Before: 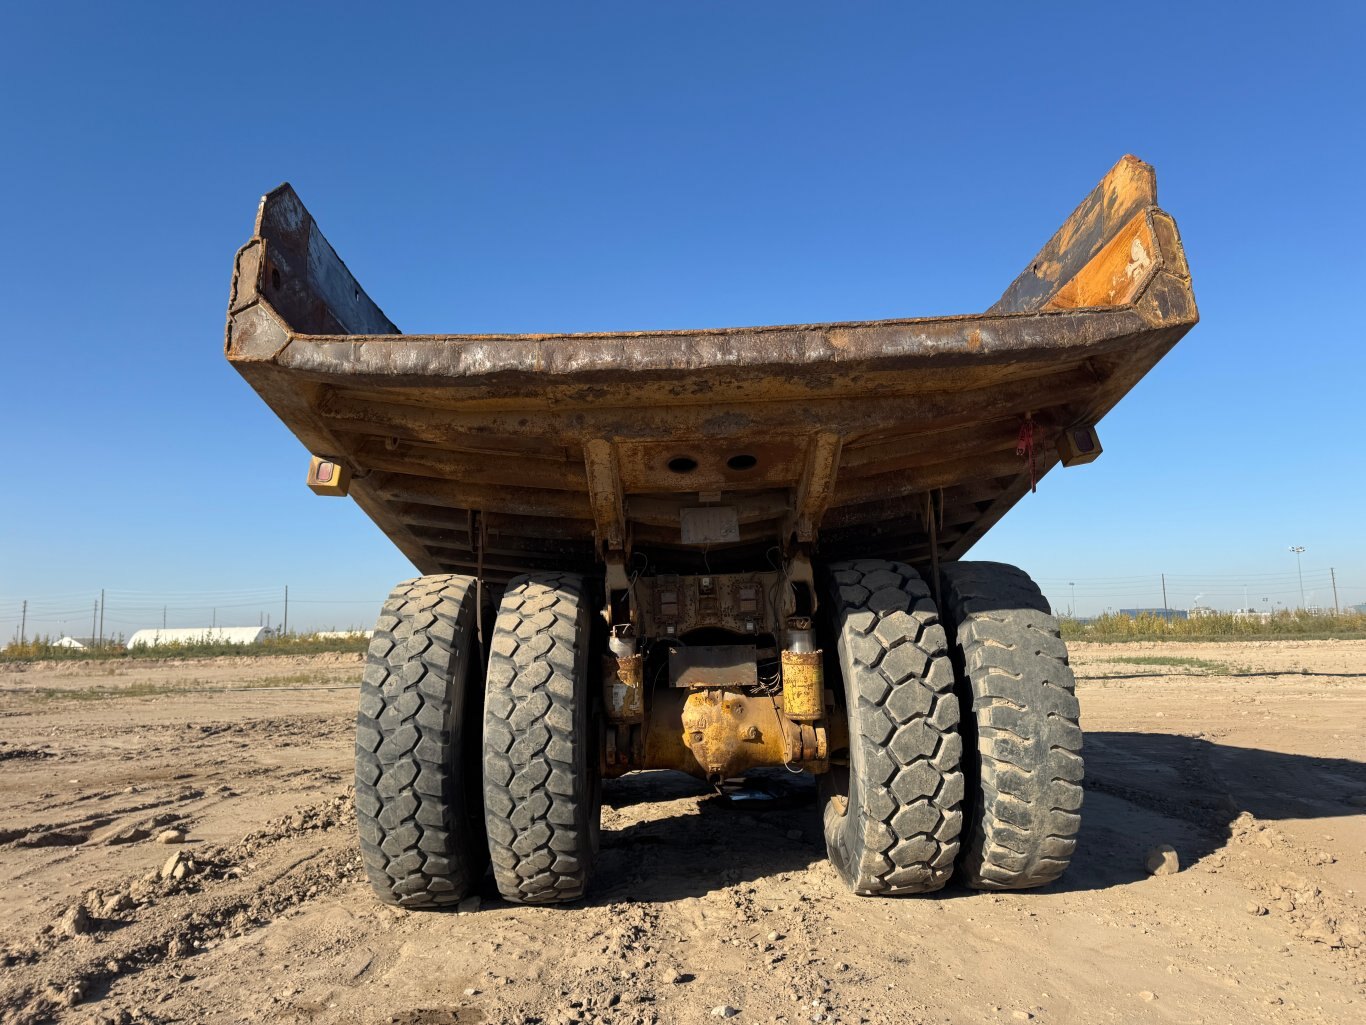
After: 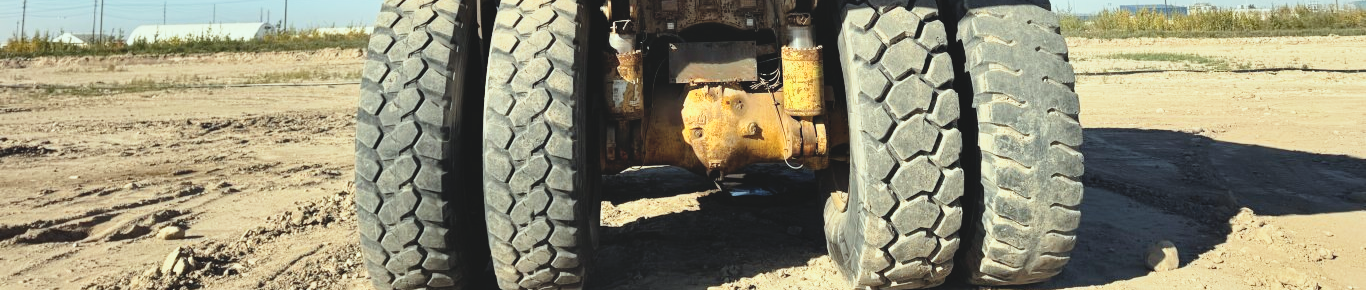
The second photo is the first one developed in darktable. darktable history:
base curve: curves: ch0 [(0, 0) (0.012, 0.01) (0.073, 0.168) (0.31, 0.711) (0.645, 0.957) (1, 1)], preserve colors none
exposure: black level correction -0.016, exposure -1.051 EV, compensate highlight preservation false
color correction: highlights a* -6.36, highlights b* 0.764
shadows and highlights: shadows 58.67, soften with gaussian
contrast brightness saturation: contrast 0.14, brightness 0.213
crop and rotate: top 58.95%, bottom 12.697%
